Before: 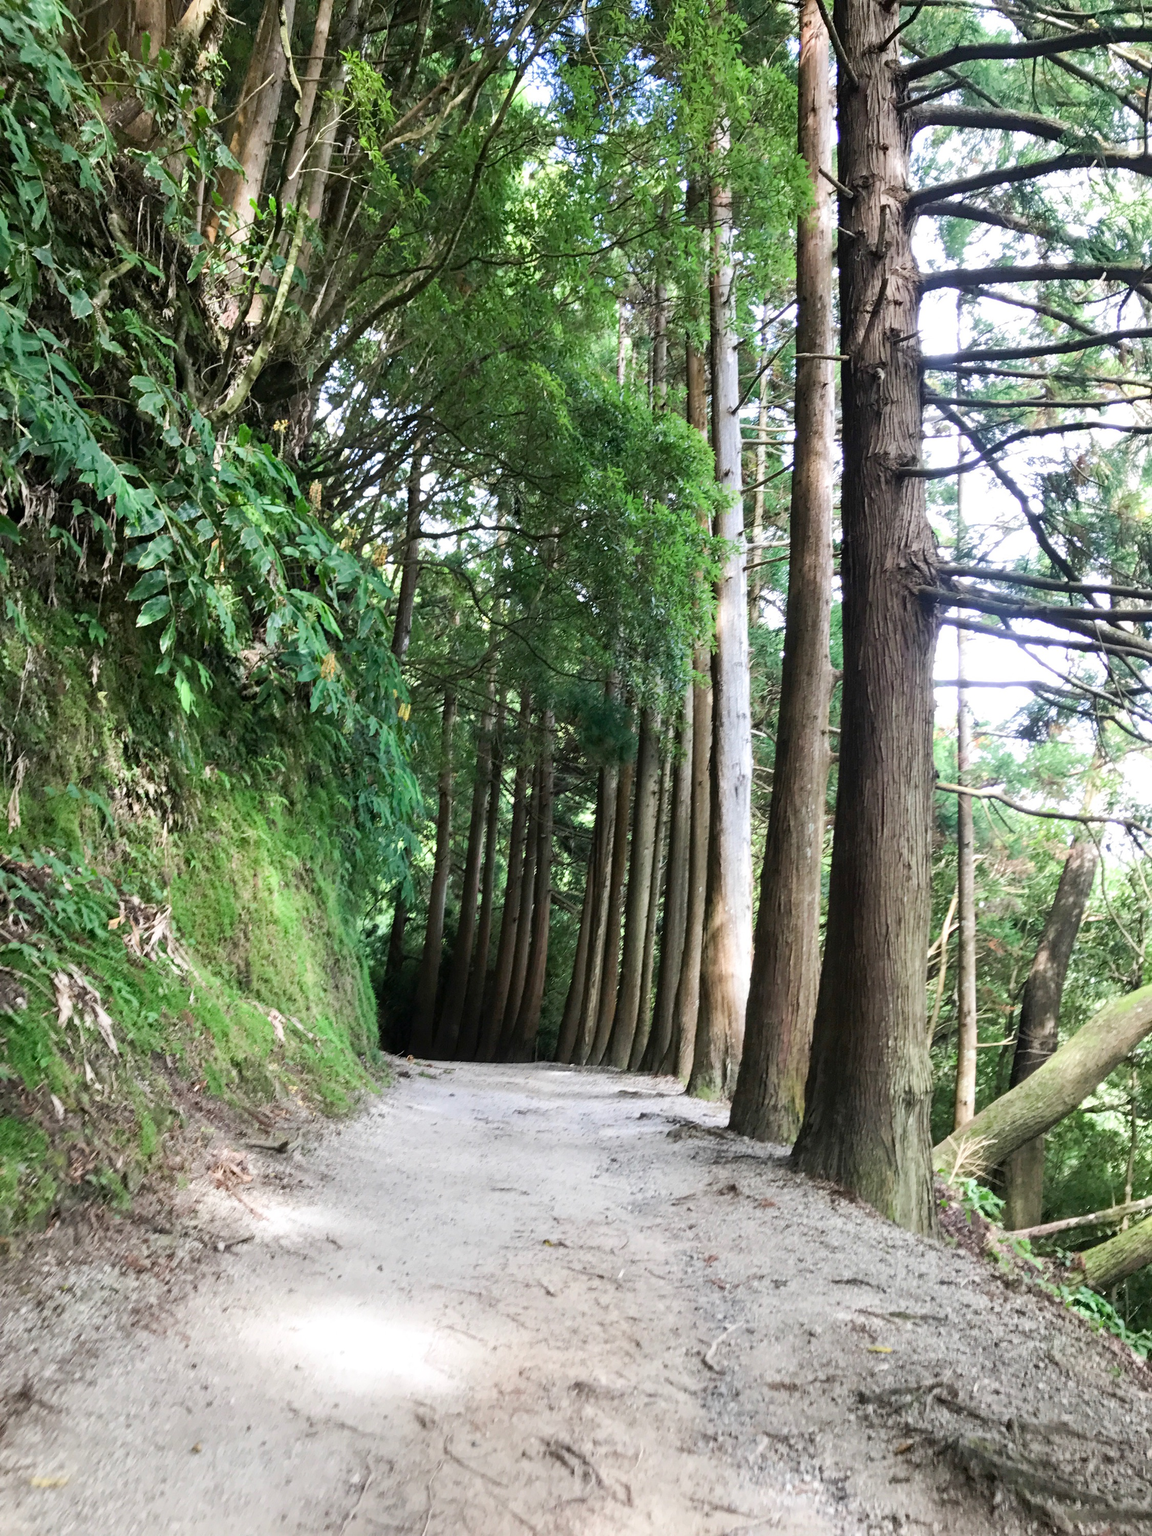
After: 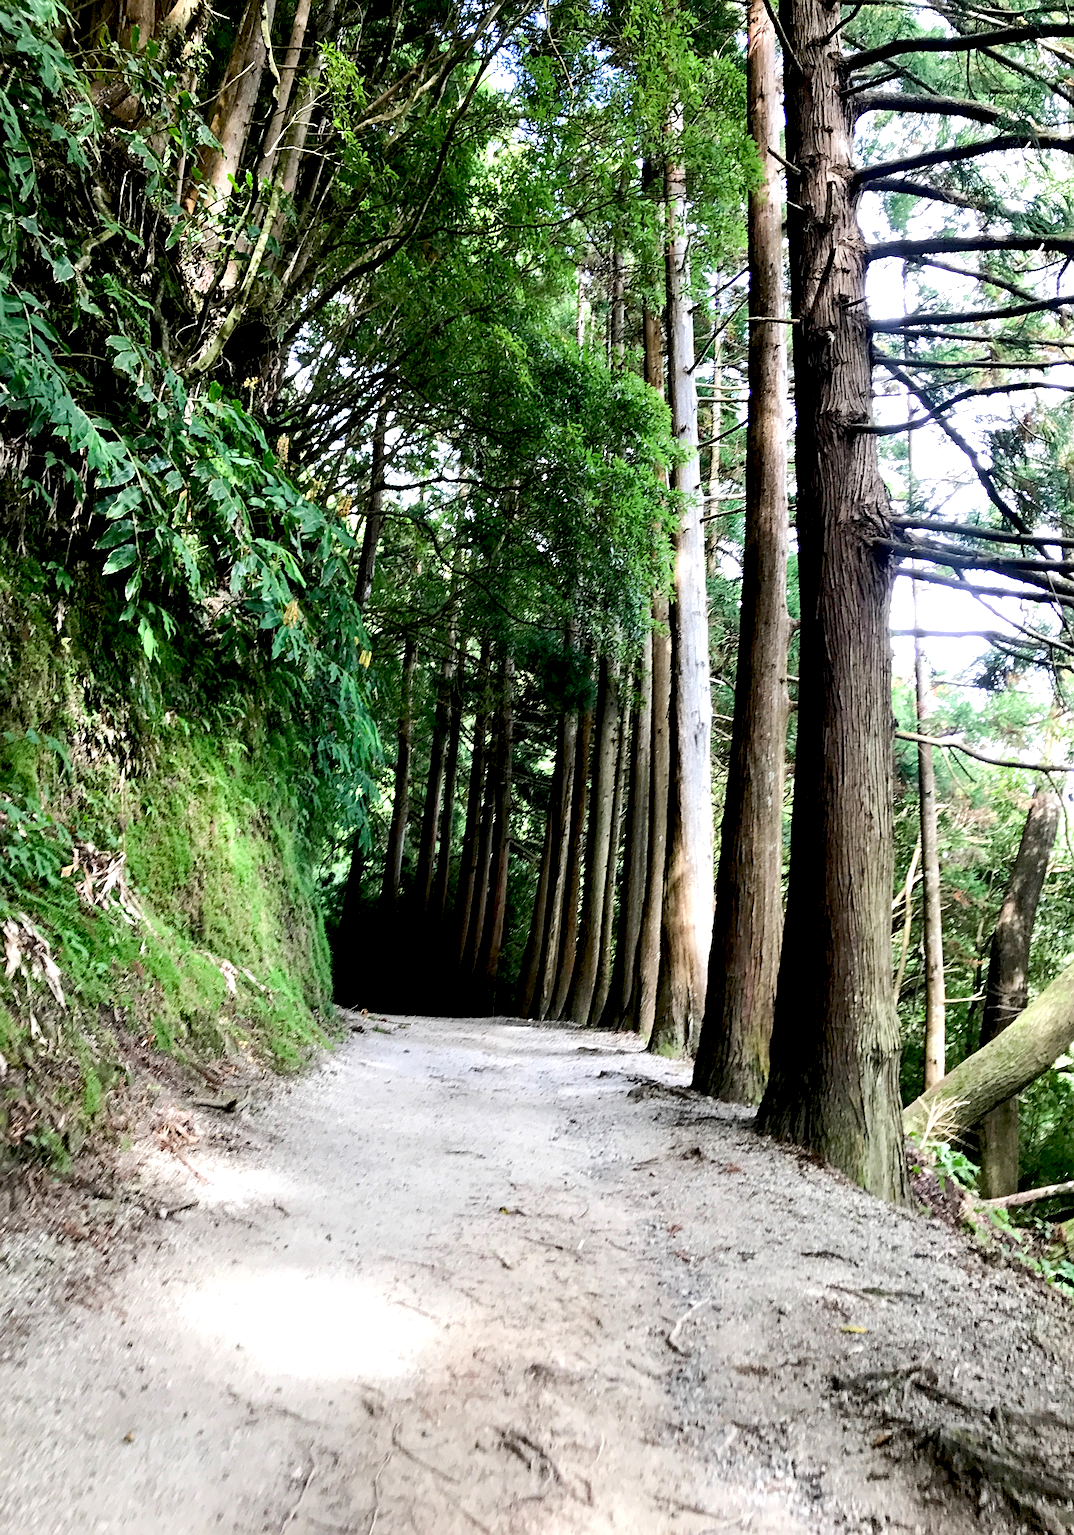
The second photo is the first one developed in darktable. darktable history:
sharpen: on, module defaults
exposure: black level correction 0.029, exposure -0.073 EV, compensate highlight preservation false
tone equalizer: -8 EV -0.417 EV, -7 EV -0.389 EV, -6 EV -0.333 EV, -5 EV -0.222 EV, -3 EV 0.222 EV, -2 EV 0.333 EV, -1 EV 0.389 EV, +0 EV 0.417 EV, edges refinement/feathering 500, mask exposure compensation -1.57 EV, preserve details no
rotate and perspective: rotation 0.215°, lens shift (vertical) -0.139, crop left 0.069, crop right 0.939, crop top 0.002, crop bottom 0.996
